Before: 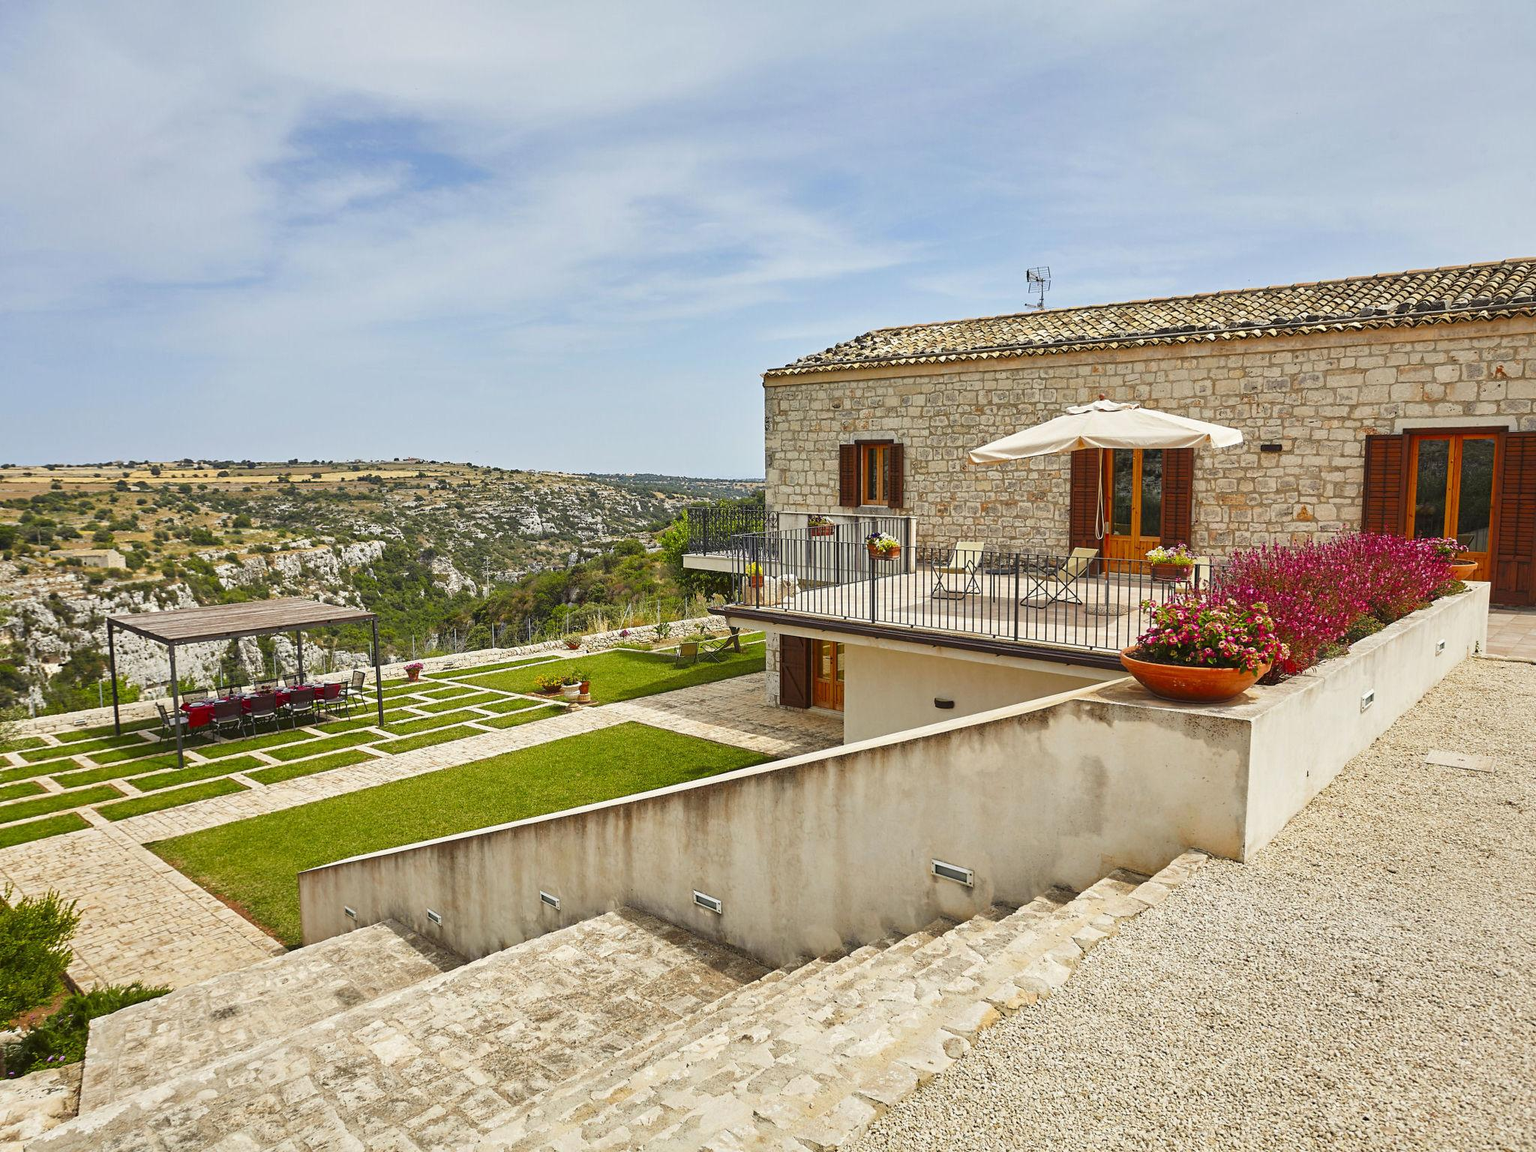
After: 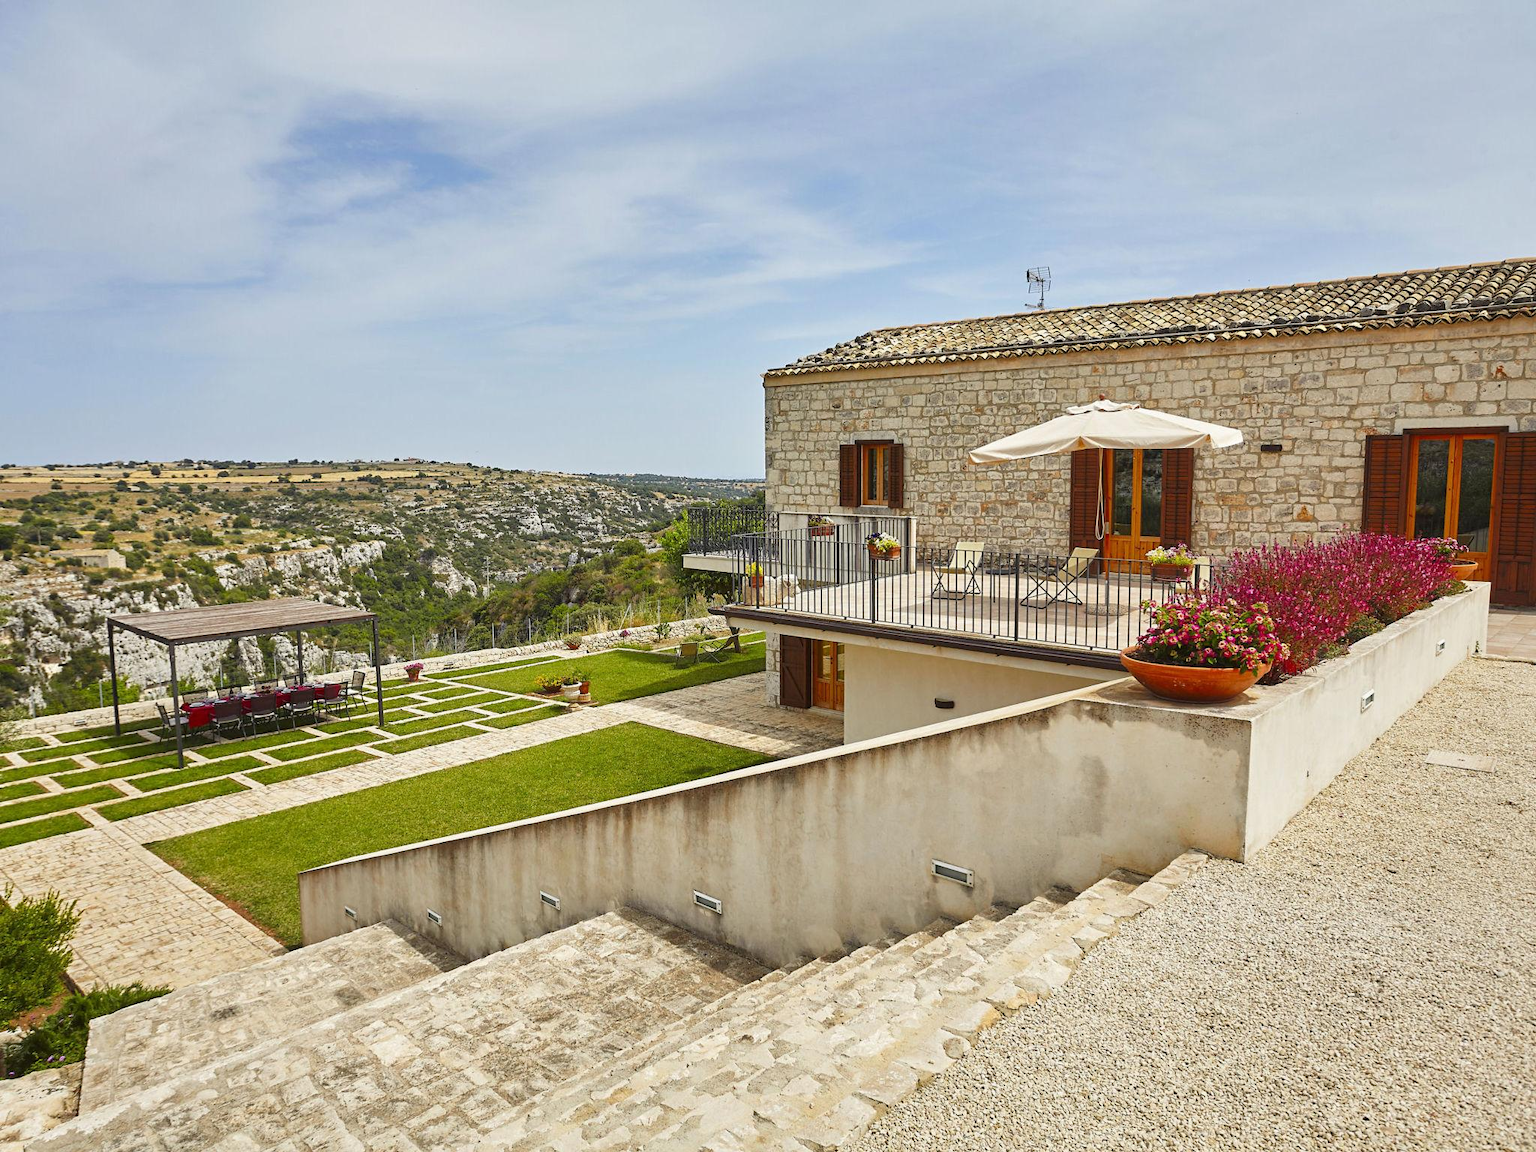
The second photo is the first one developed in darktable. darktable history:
levels: mode automatic, levels [0.031, 0.5, 0.969]
